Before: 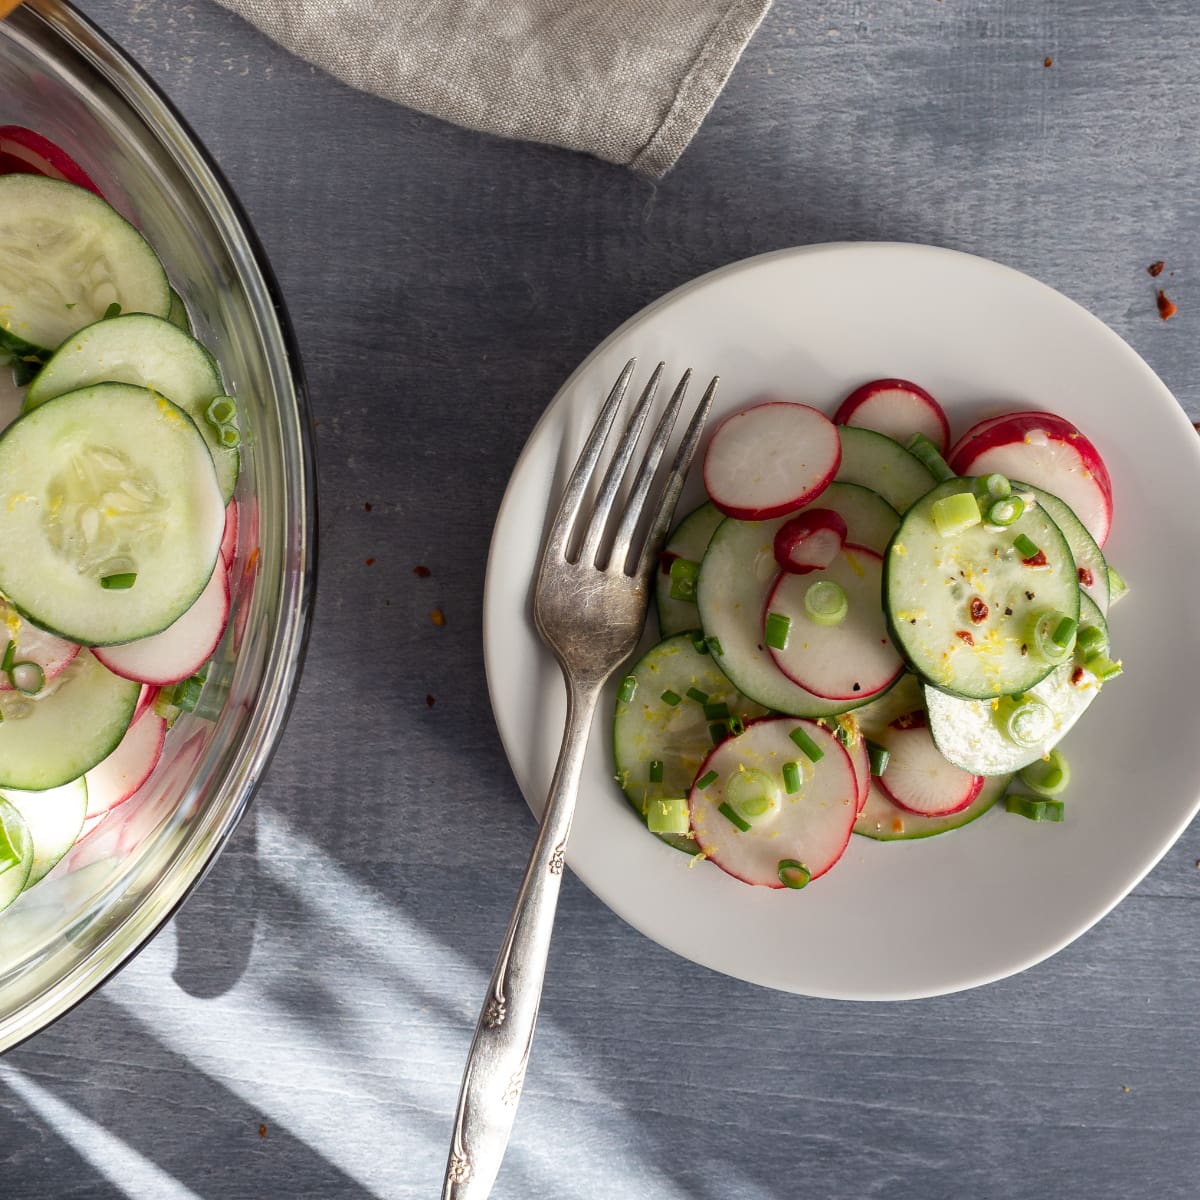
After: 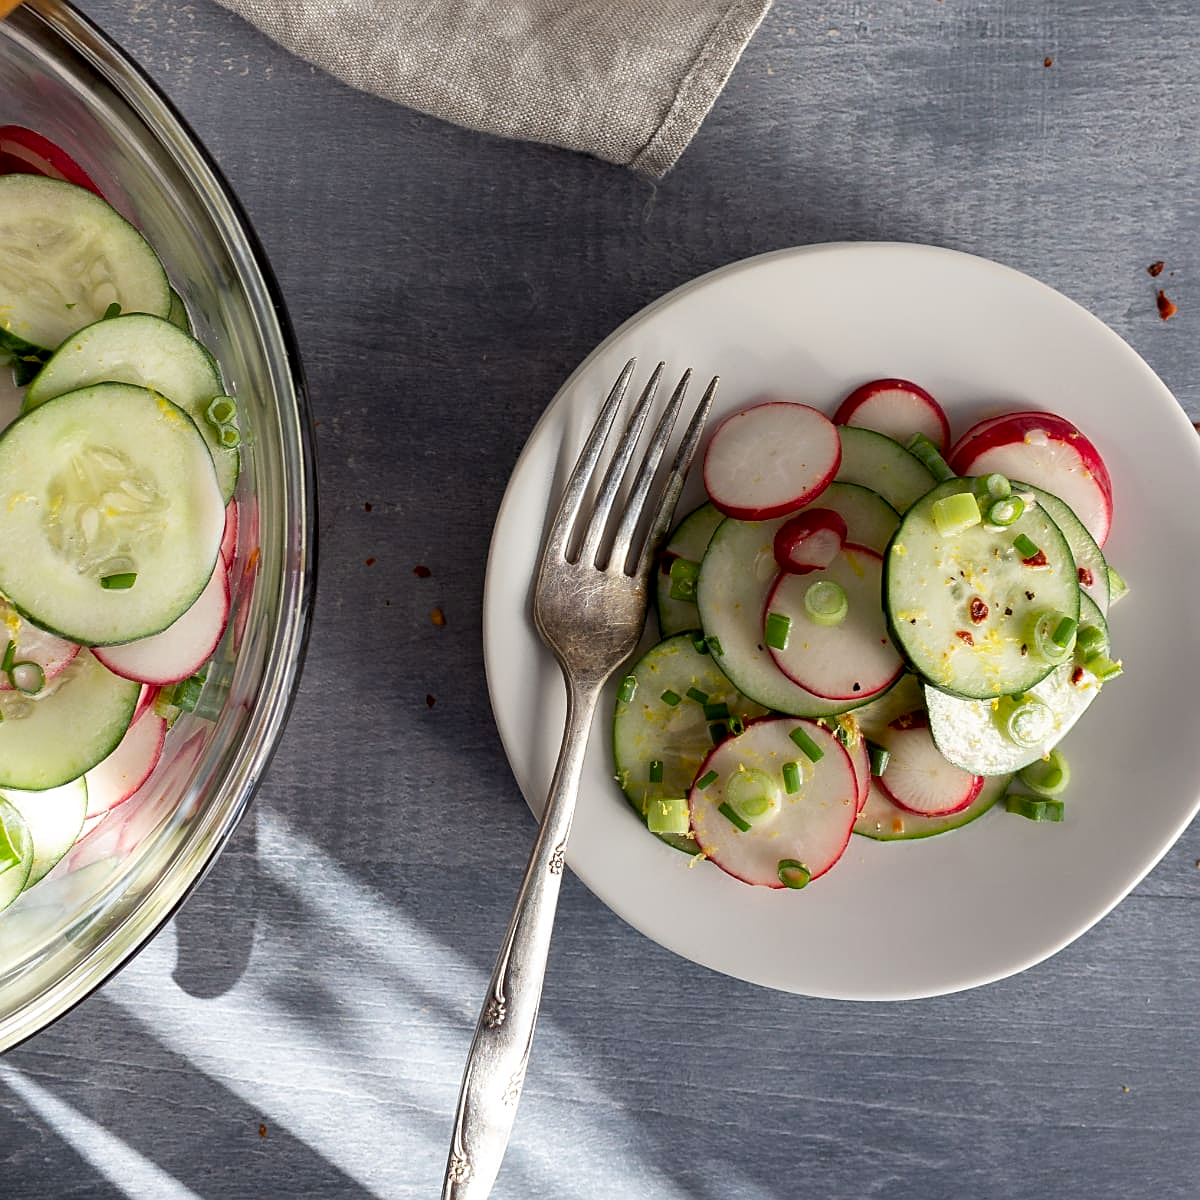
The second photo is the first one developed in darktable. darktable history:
sharpen: on, module defaults
exposure: black level correction 0.005, exposure 0.001 EV, compensate highlight preservation false
